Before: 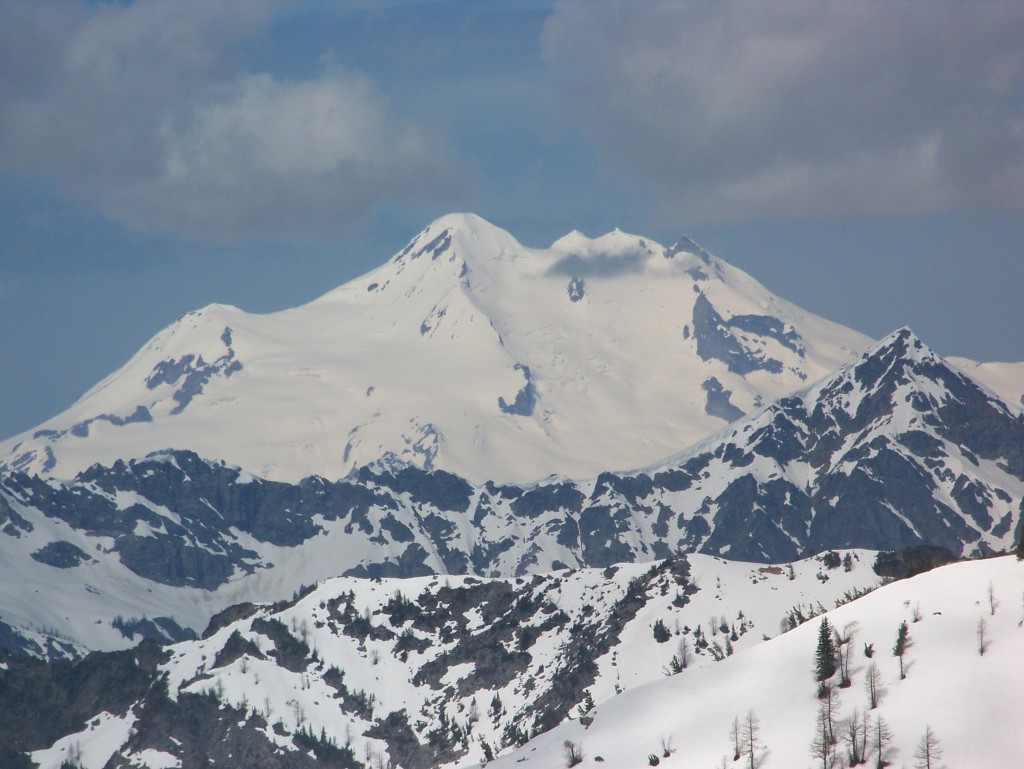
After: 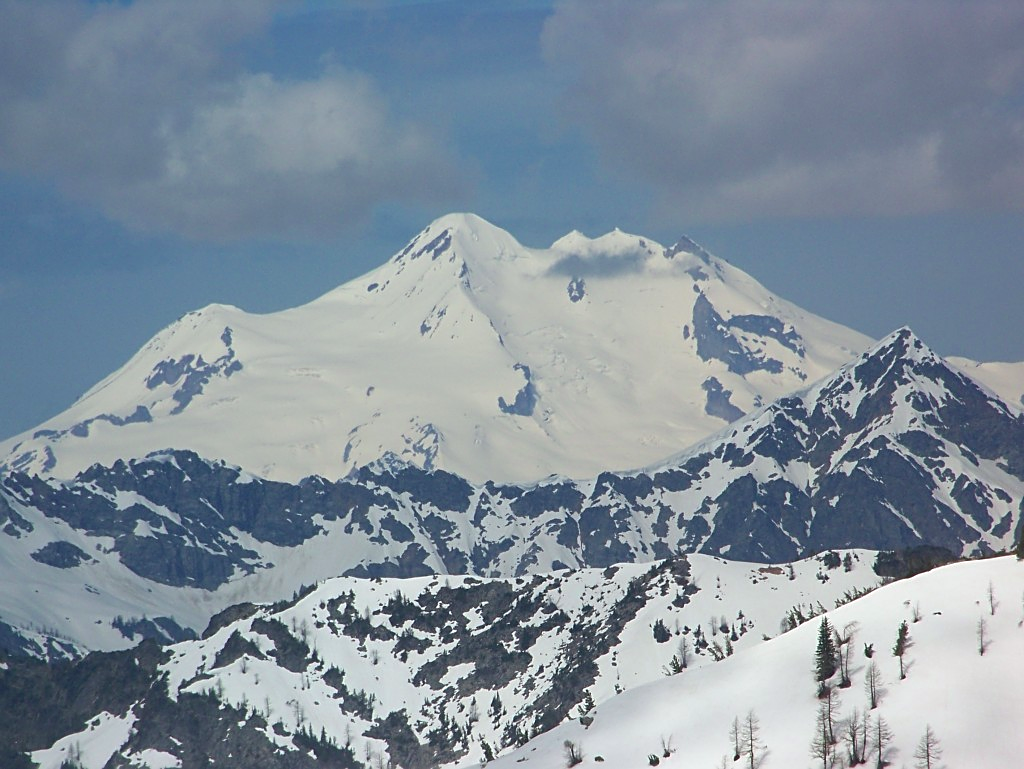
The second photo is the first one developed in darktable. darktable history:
color calibration: output R [0.948, 0.091, -0.04, 0], output G [-0.3, 1.384, -0.085, 0], output B [-0.108, 0.061, 1.08, 0], illuminant same as pipeline (D50), adaptation XYZ, x 0.345, y 0.358, temperature 5003.89 K
sharpen: on, module defaults
